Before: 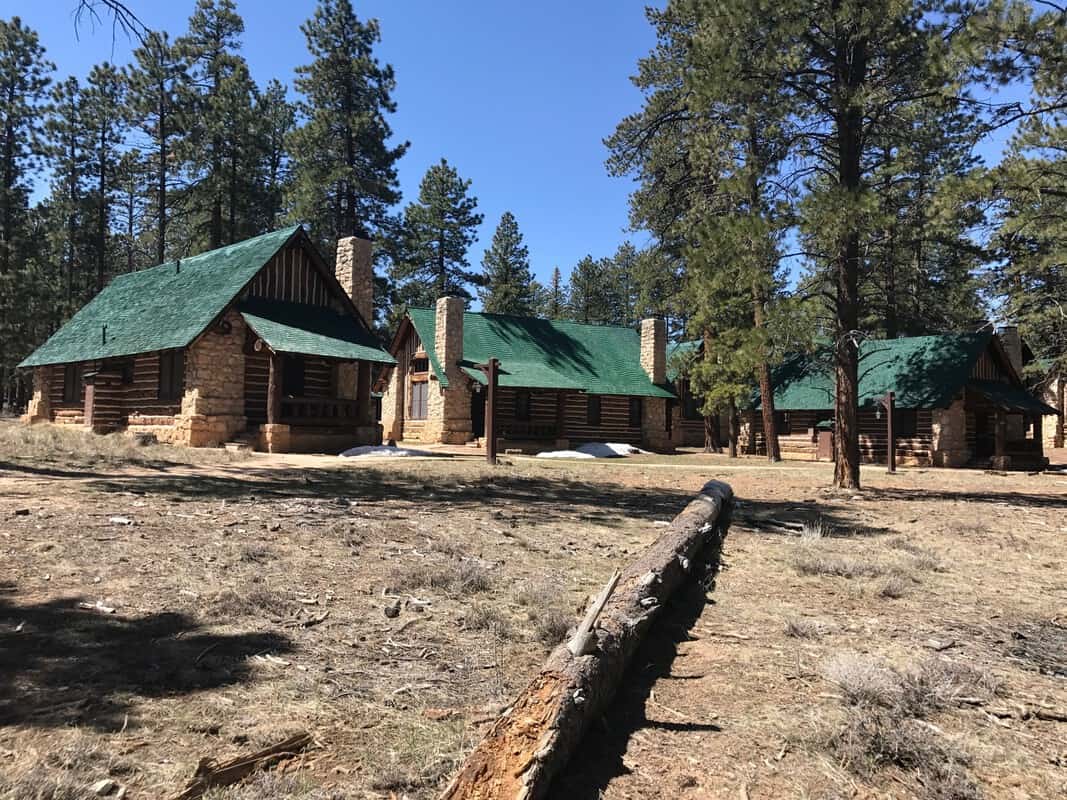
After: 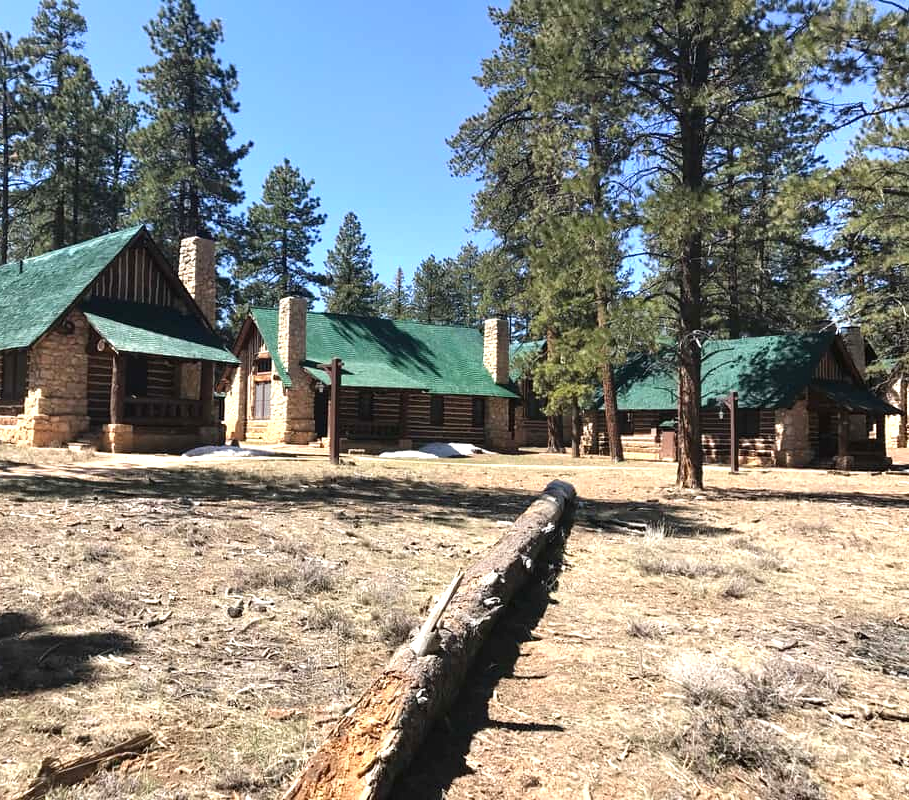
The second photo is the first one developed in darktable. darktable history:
crop and rotate: left 14.747%
exposure: black level correction 0, exposure 0.699 EV, compensate highlight preservation false
